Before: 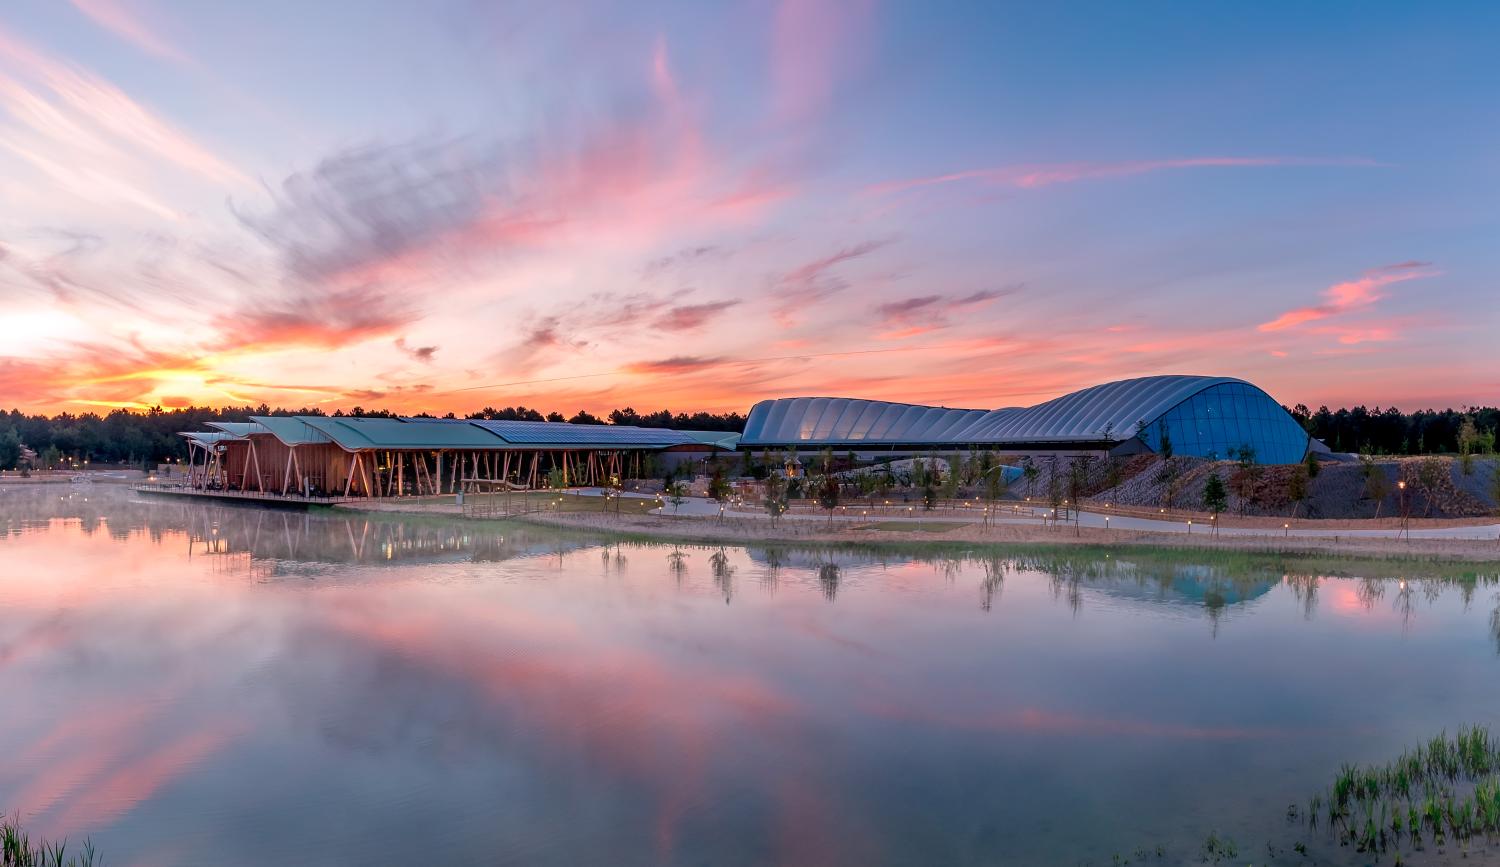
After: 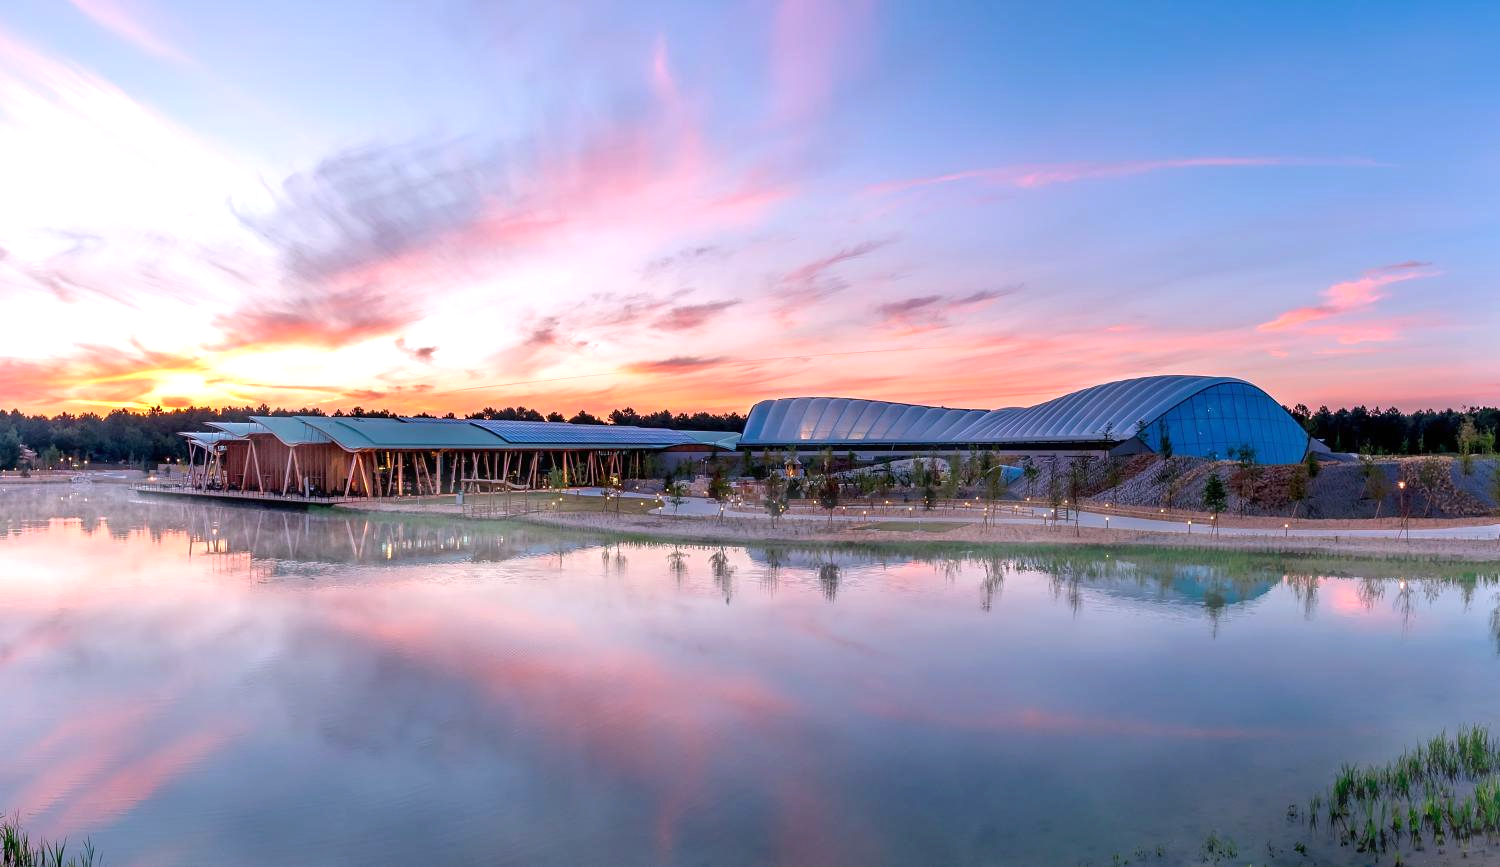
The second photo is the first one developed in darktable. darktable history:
white balance: red 0.967, blue 1.049
exposure: black level correction 0, exposure 0.5 EV, compensate exposure bias true, compensate highlight preservation false
